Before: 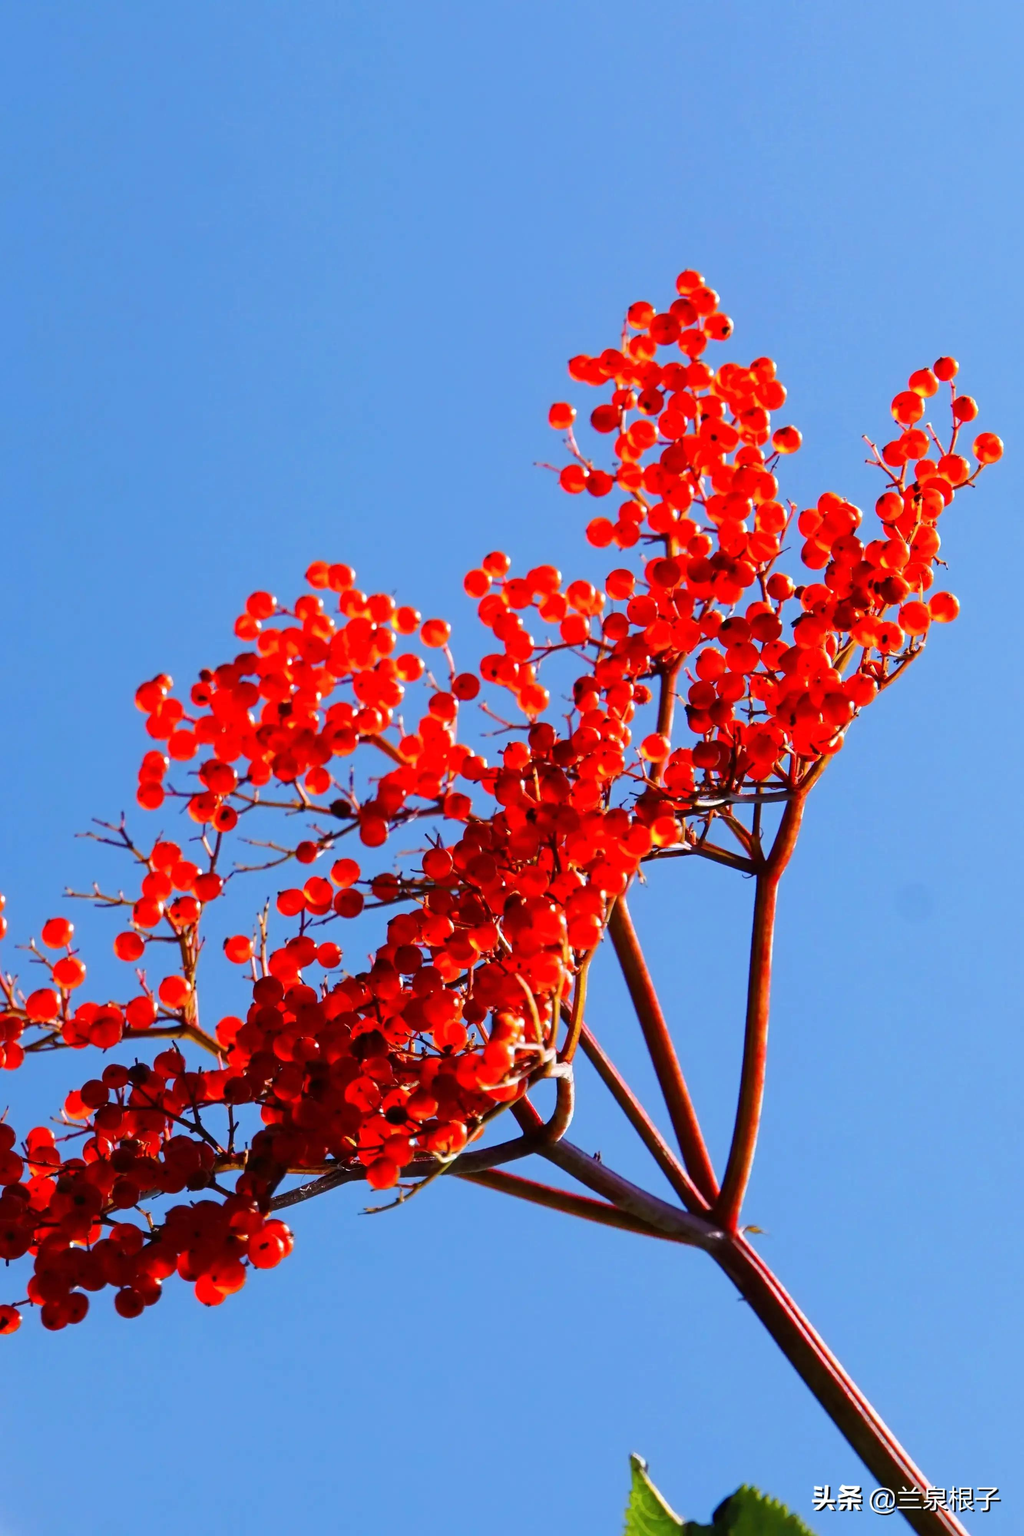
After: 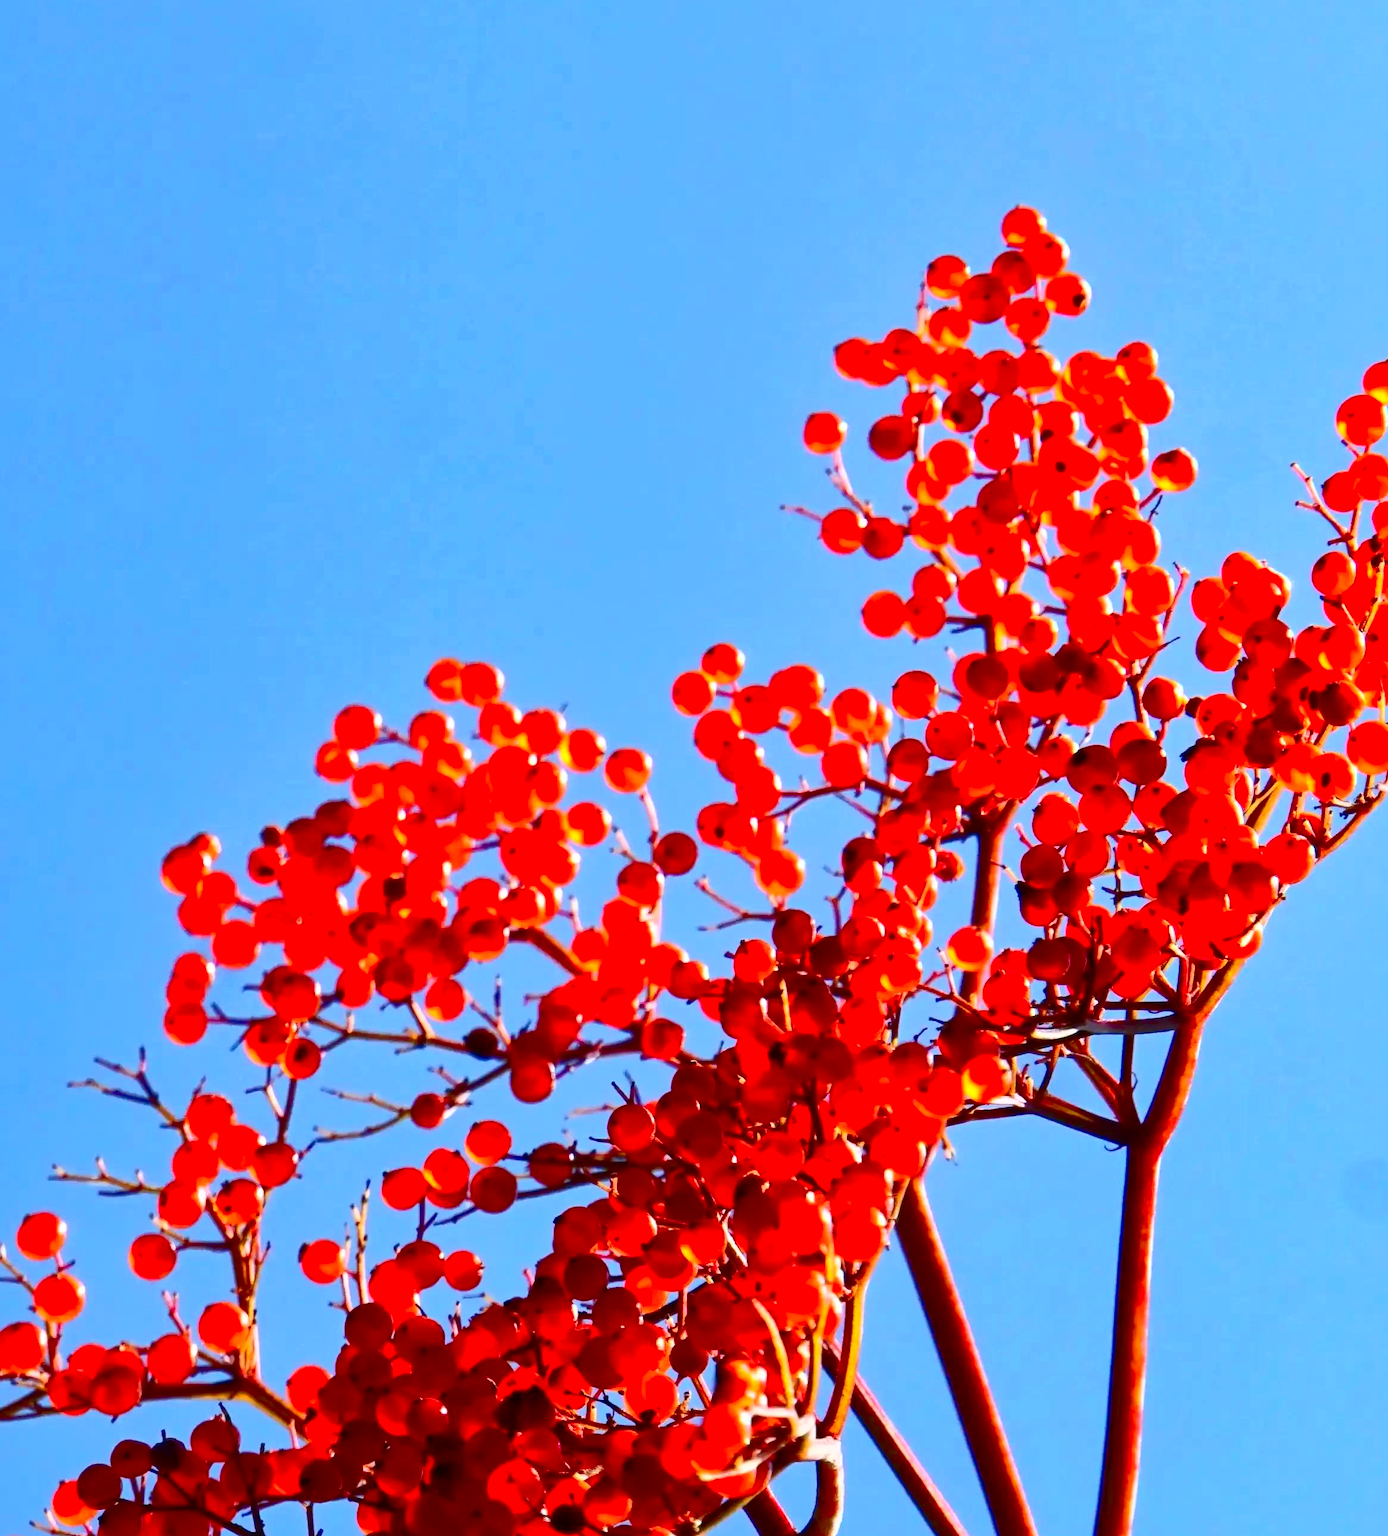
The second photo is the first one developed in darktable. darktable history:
shadows and highlights: on, module defaults
crop: left 3.05%, top 8.926%, right 9.61%, bottom 26.658%
contrast brightness saturation: contrast 0.411, brightness 0.097, saturation 0.207
